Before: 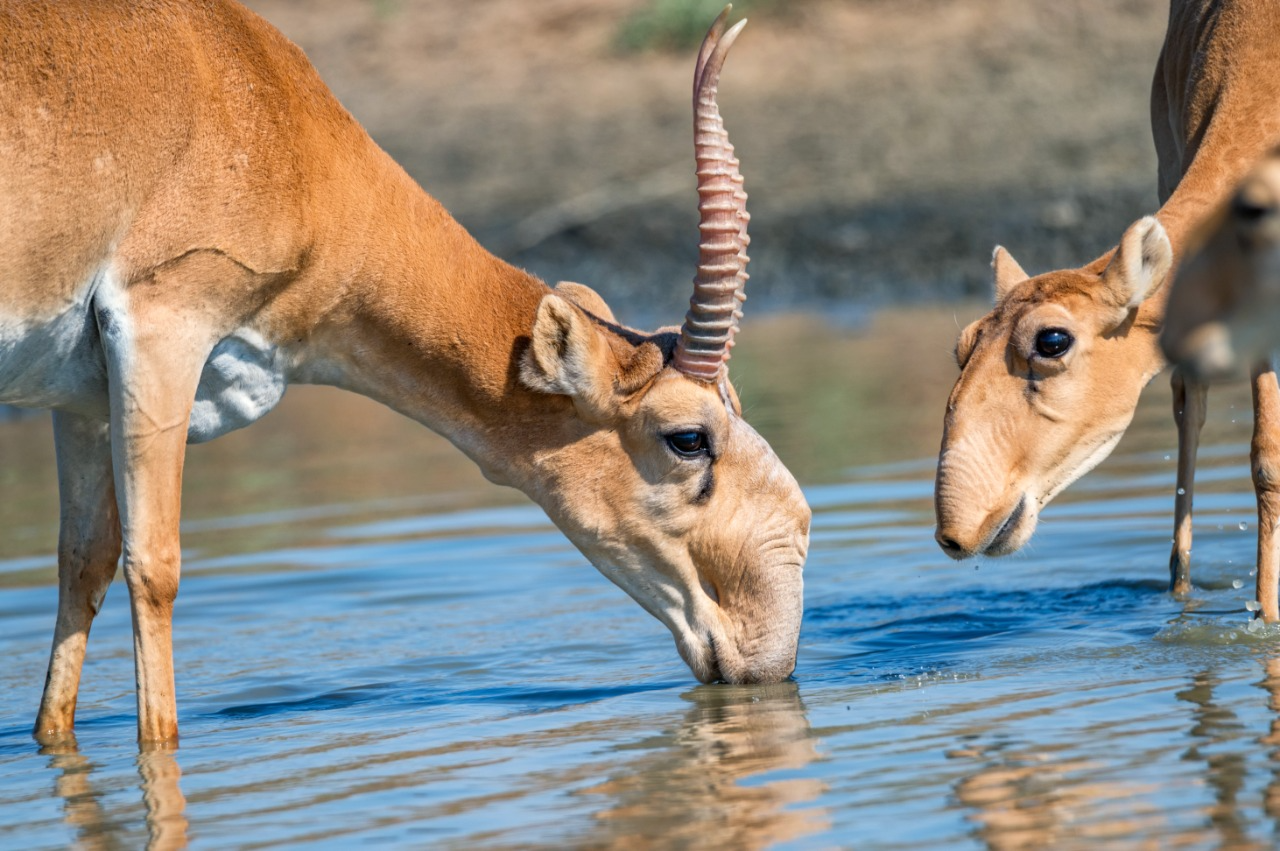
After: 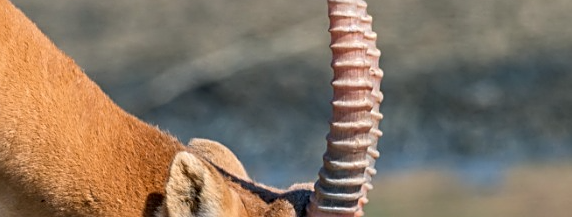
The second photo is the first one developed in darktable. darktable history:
crop: left 28.688%, top 16.863%, right 26.618%, bottom 57.592%
sharpen: on, module defaults
